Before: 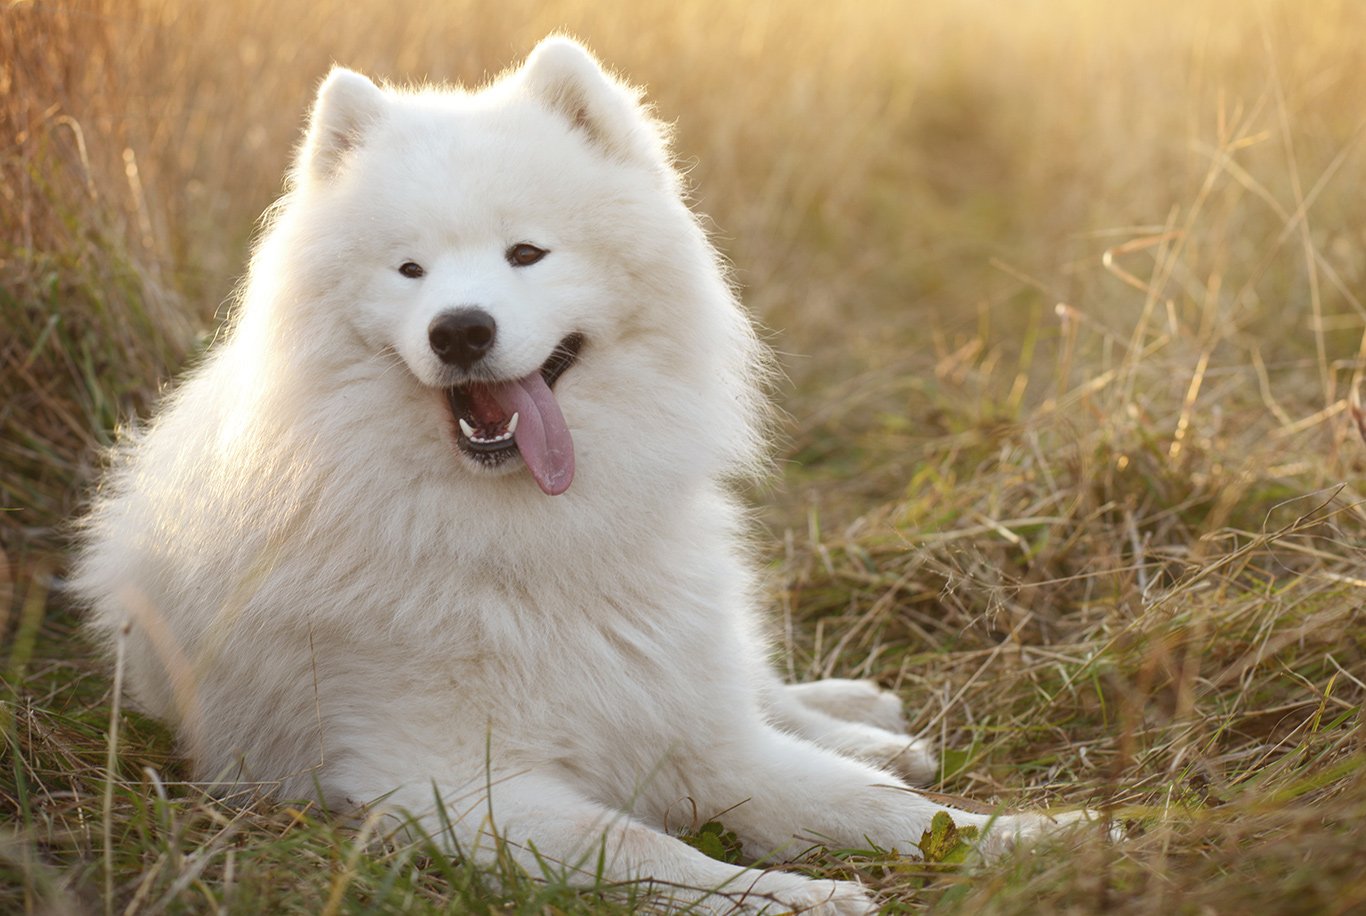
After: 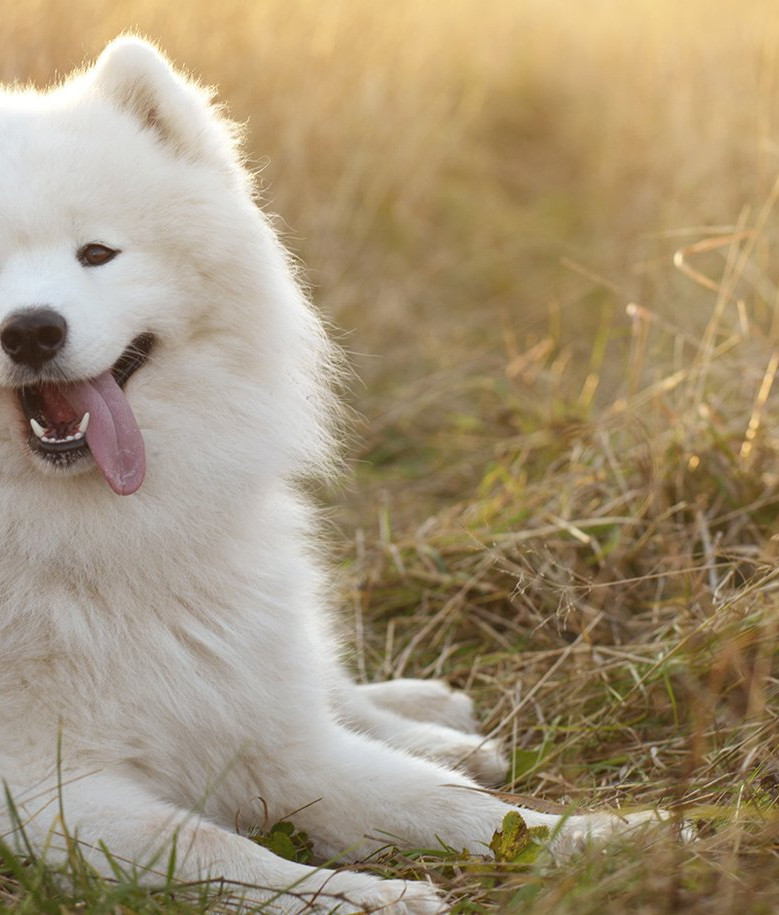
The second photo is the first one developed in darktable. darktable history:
crop: left 31.447%, top 0.024%, right 11.507%
